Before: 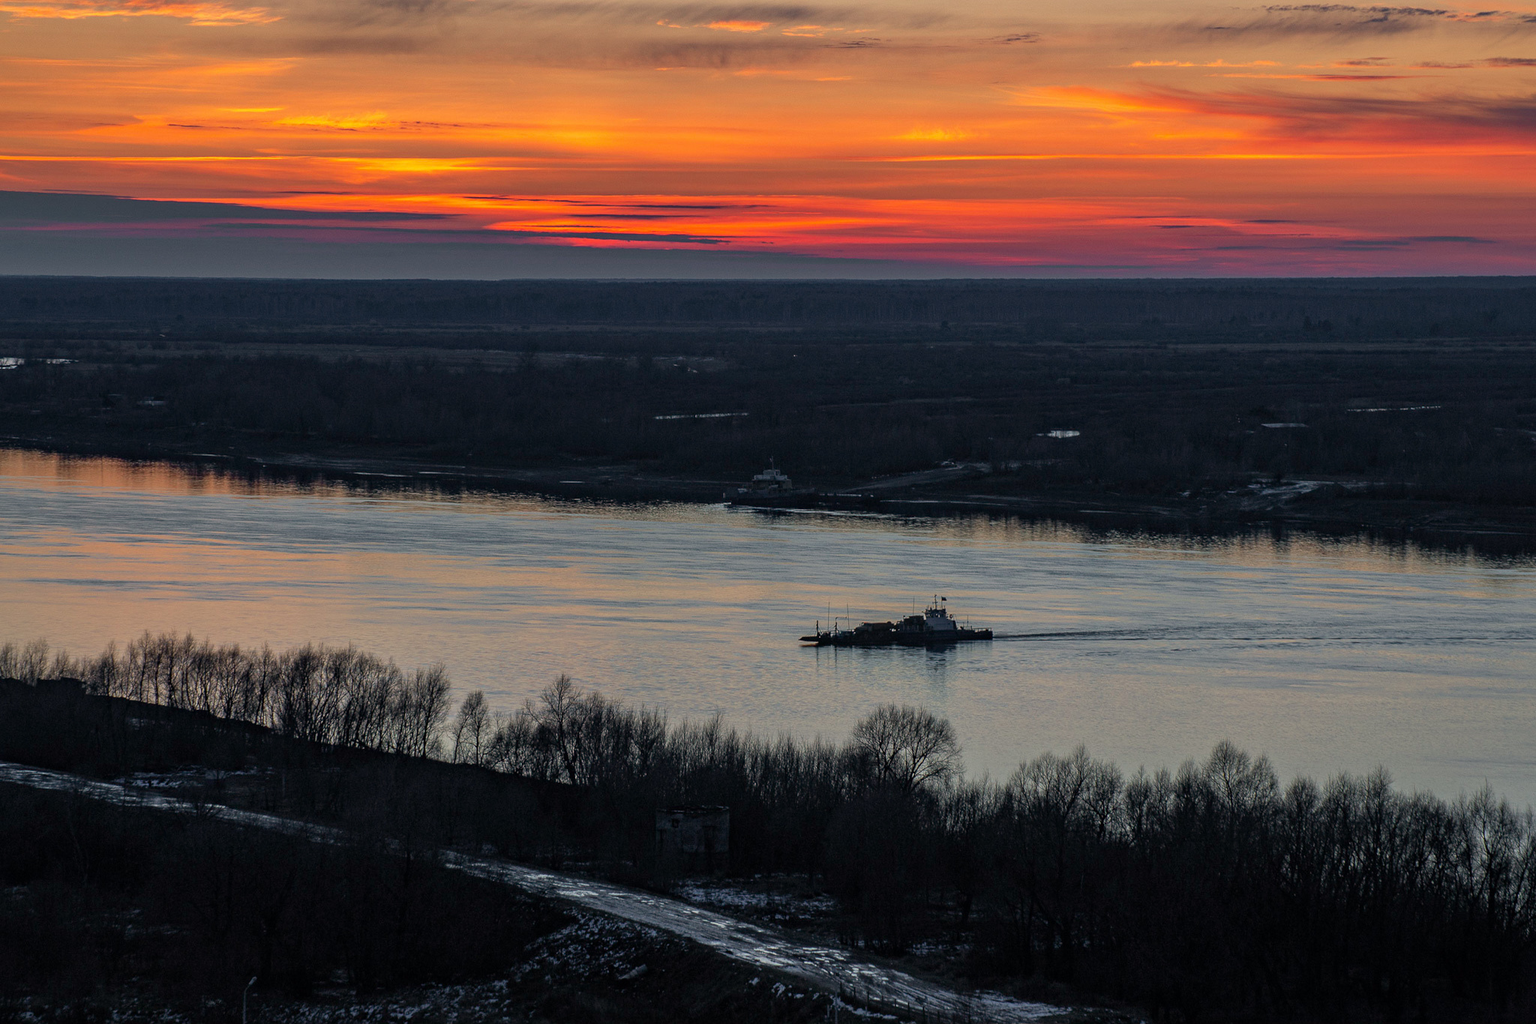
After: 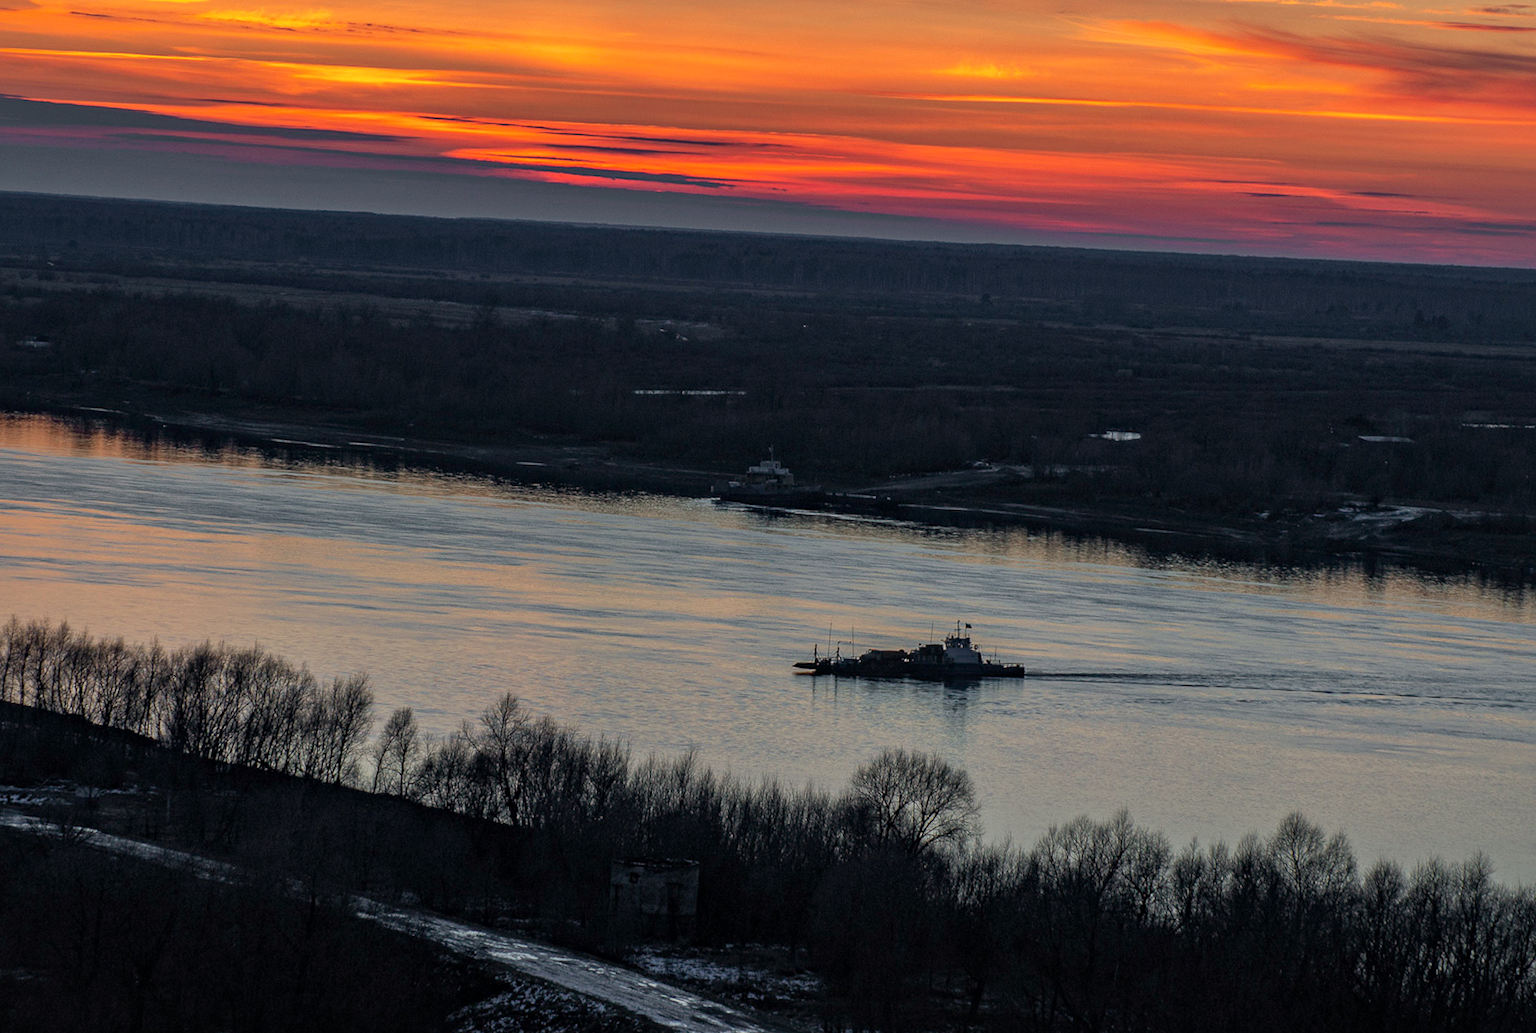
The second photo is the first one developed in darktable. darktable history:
crop and rotate: angle -2.9°, left 5.383%, top 5.19%, right 4.751%, bottom 4.132%
local contrast: mode bilateral grid, contrast 20, coarseness 50, detail 119%, midtone range 0.2
